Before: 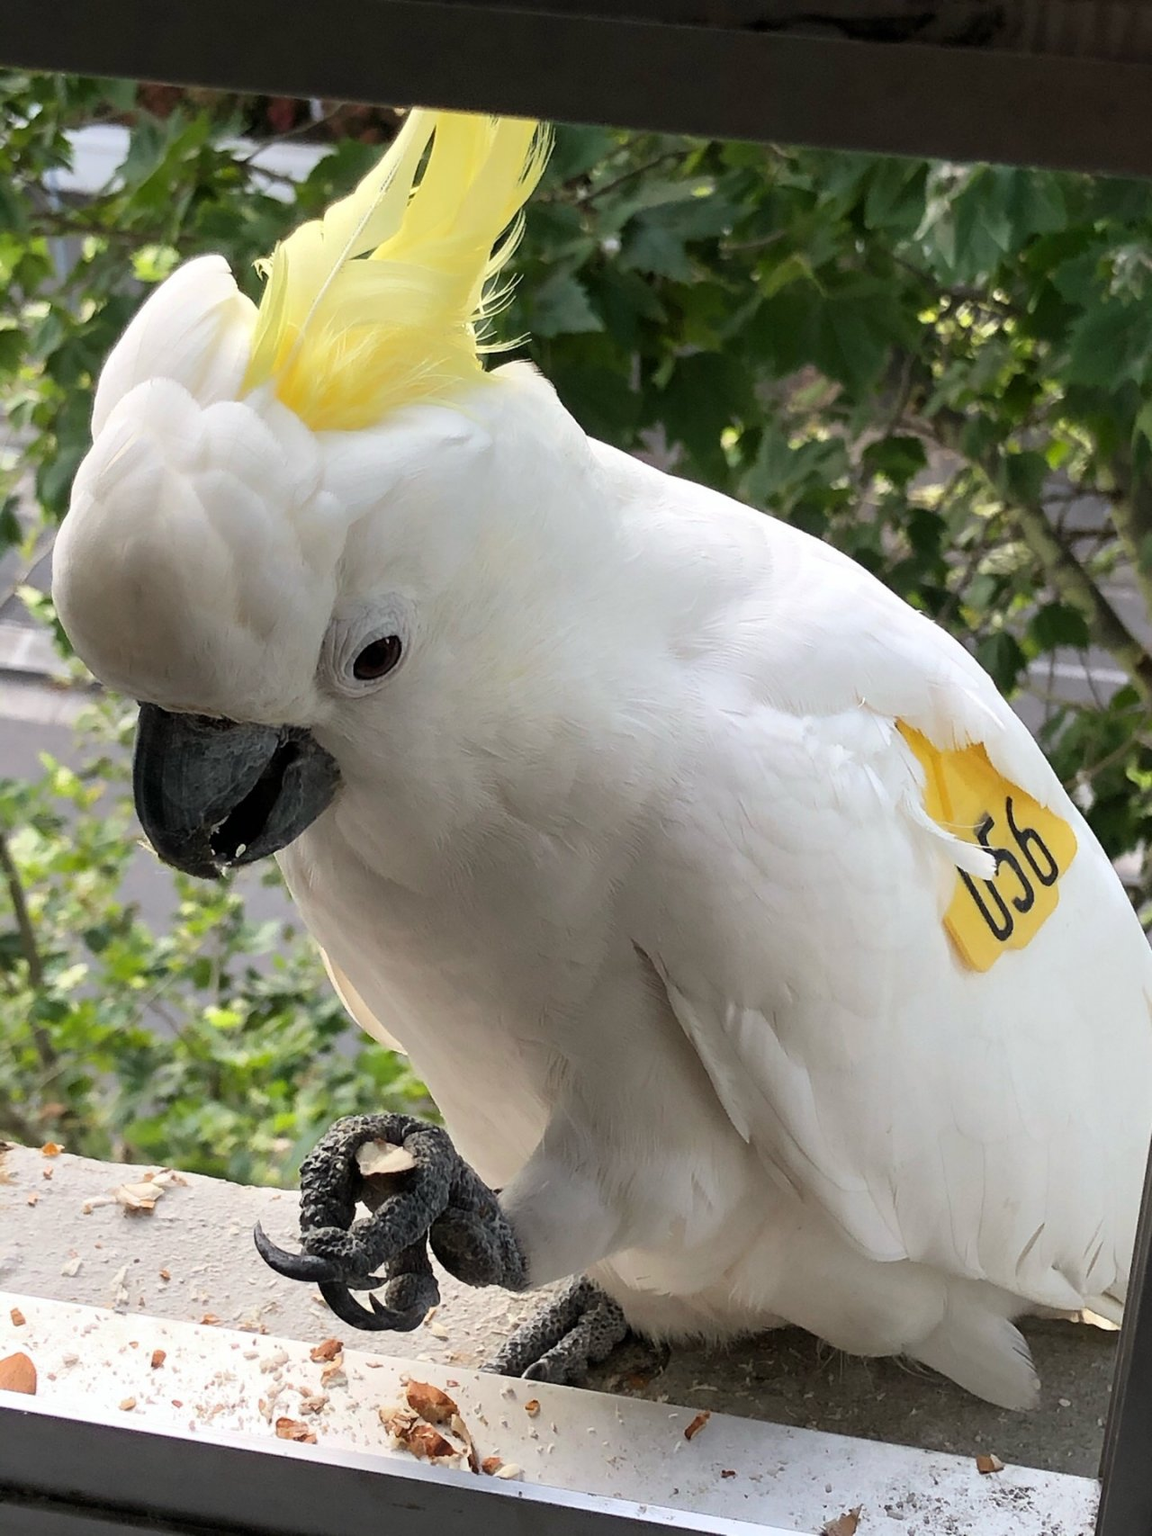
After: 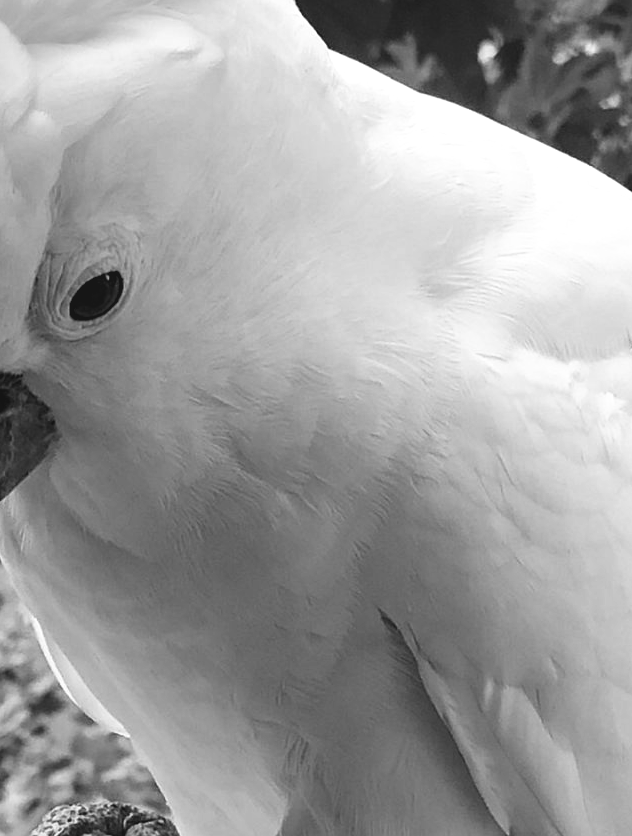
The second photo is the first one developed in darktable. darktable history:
local contrast: highlights 105%, shadows 99%, detail 120%, midtone range 0.2
base curve: curves: ch0 [(0, 0) (0.688, 0.865) (1, 1)], preserve colors none
crop: left 25.292%, top 25.491%, right 25.307%, bottom 25.529%
color balance rgb: global offset › luminance 0.749%, perceptual saturation grading › global saturation 34.619%, perceptual saturation grading › highlights -29.926%, perceptual saturation grading › shadows 35.943%, global vibrance -23.6%
color calibration: output gray [0.21, 0.42, 0.37, 0], illuminant same as pipeline (D50), adaptation XYZ, x 0.345, y 0.358, temperature 5006.23 K, gamut compression 2.99
haze removal: compatibility mode true, adaptive false
